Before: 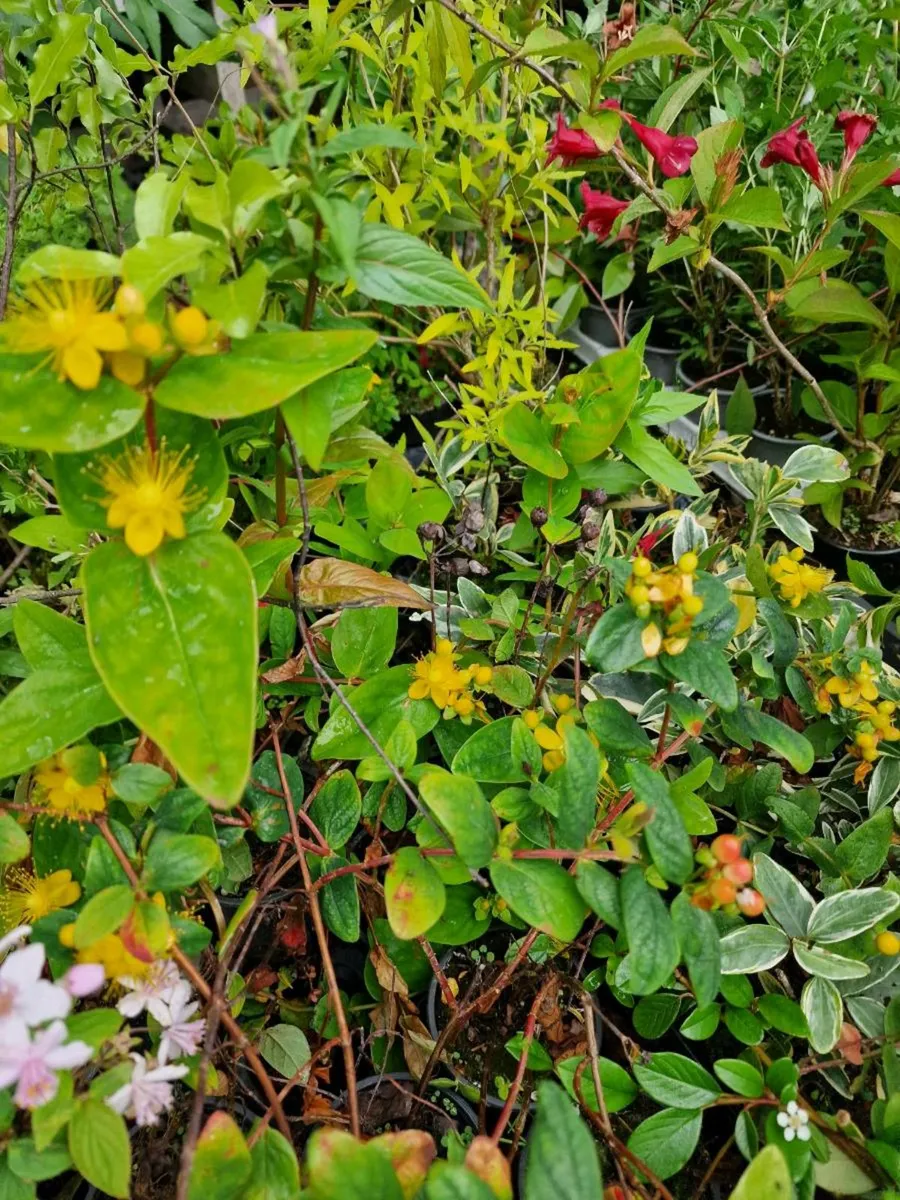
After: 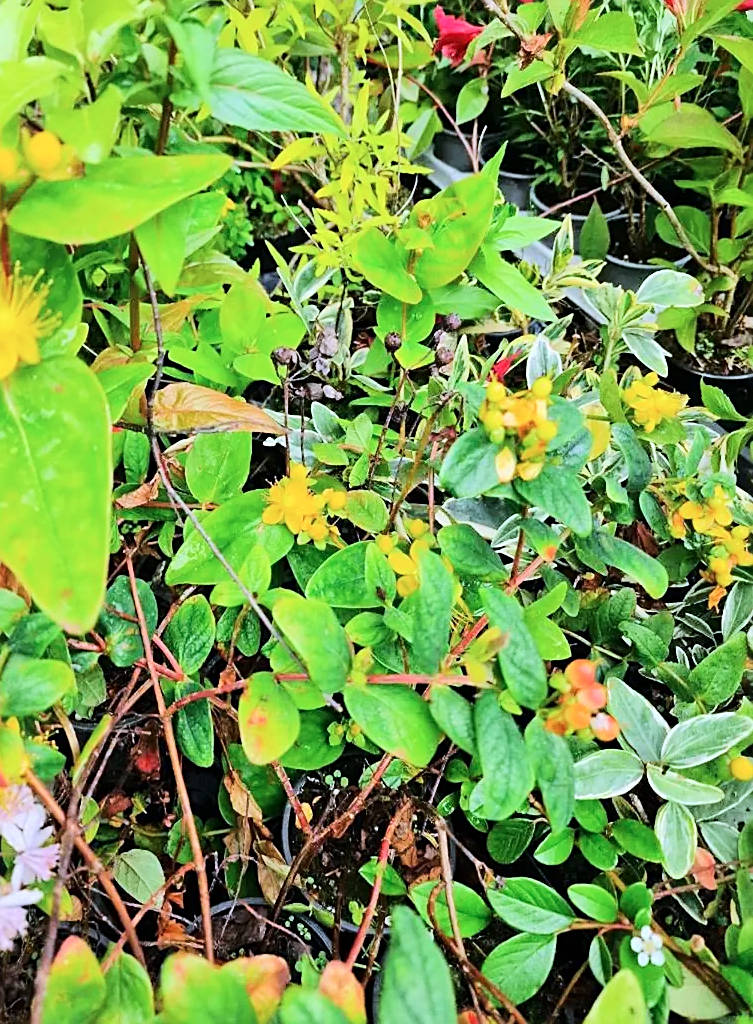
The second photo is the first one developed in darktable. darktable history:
tone equalizer: -7 EV 0.15 EV, -6 EV 0.572 EV, -5 EV 1.13 EV, -4 EV 1.35 EV, -3 EV 1.12 EV, -2 EV 0.6 EV, -1 EV 0.16 EV, edges refinement/feathering 500, mask exposure compensation -1.57 EV, preserve details no
crop: left 16.302%, top 14.653%
sharpen: on, module defaults
color calibration: illuminant as shot in camera, x 0.37, y 0.382, temperature 4316.71 K
